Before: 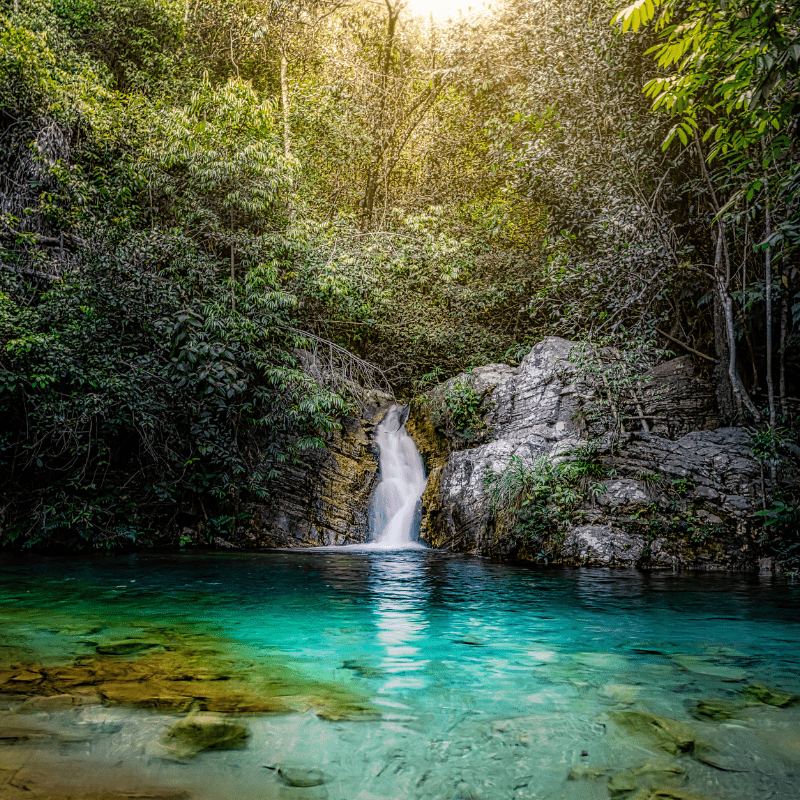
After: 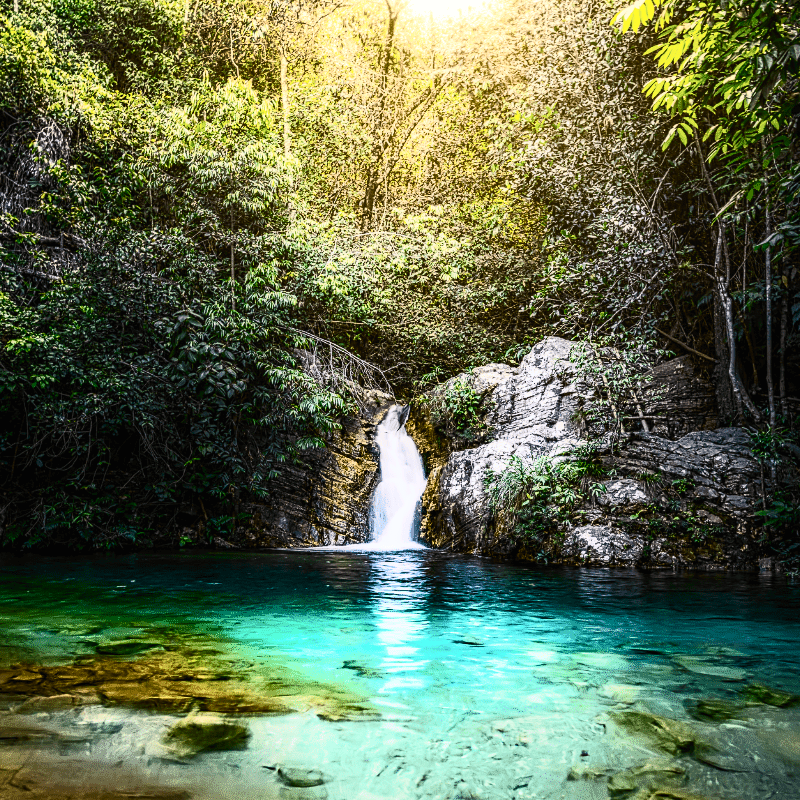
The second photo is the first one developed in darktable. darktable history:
contrast brightness saturation: contrast 0.614, brightness 0.324, saturation 0.139
